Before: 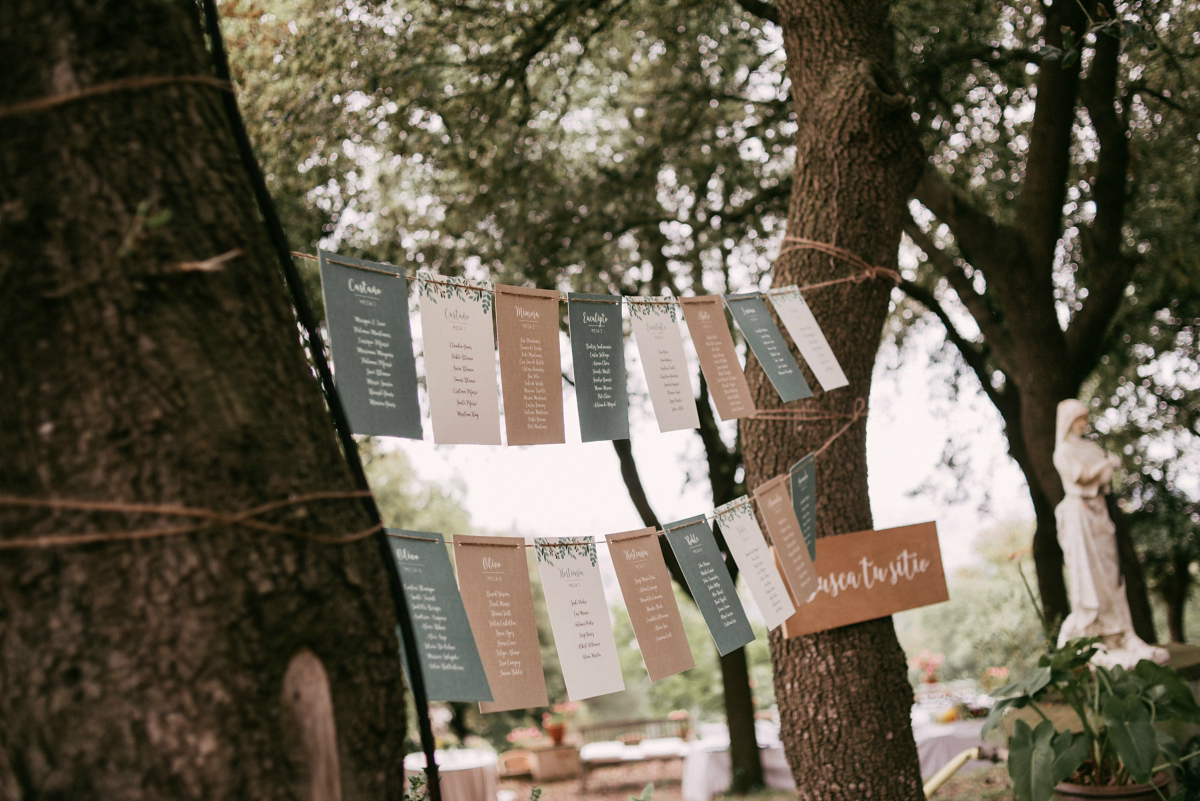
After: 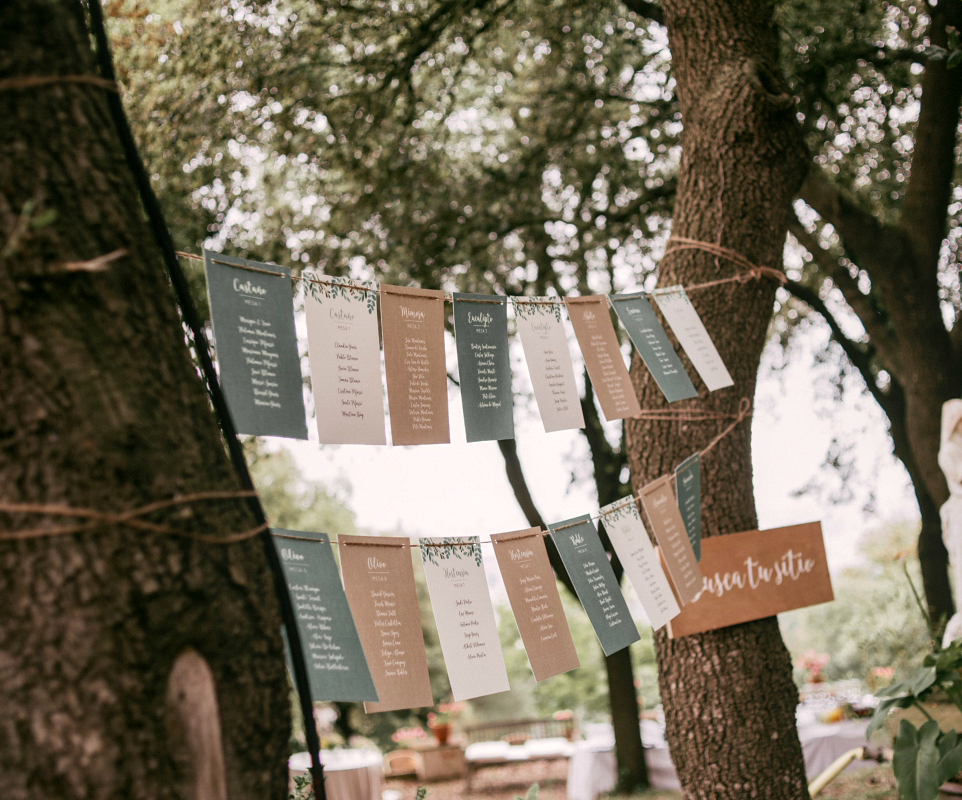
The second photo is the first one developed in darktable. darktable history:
rotate and perspective: automatic cropping original format, crop left 0, crop top 0
exposure: black level correction 0.002, exposure 0.15 EV, compensate highlight preservation false
local contrast: detail 110%
crop and rotate: left 9.597%, right 10.195%
